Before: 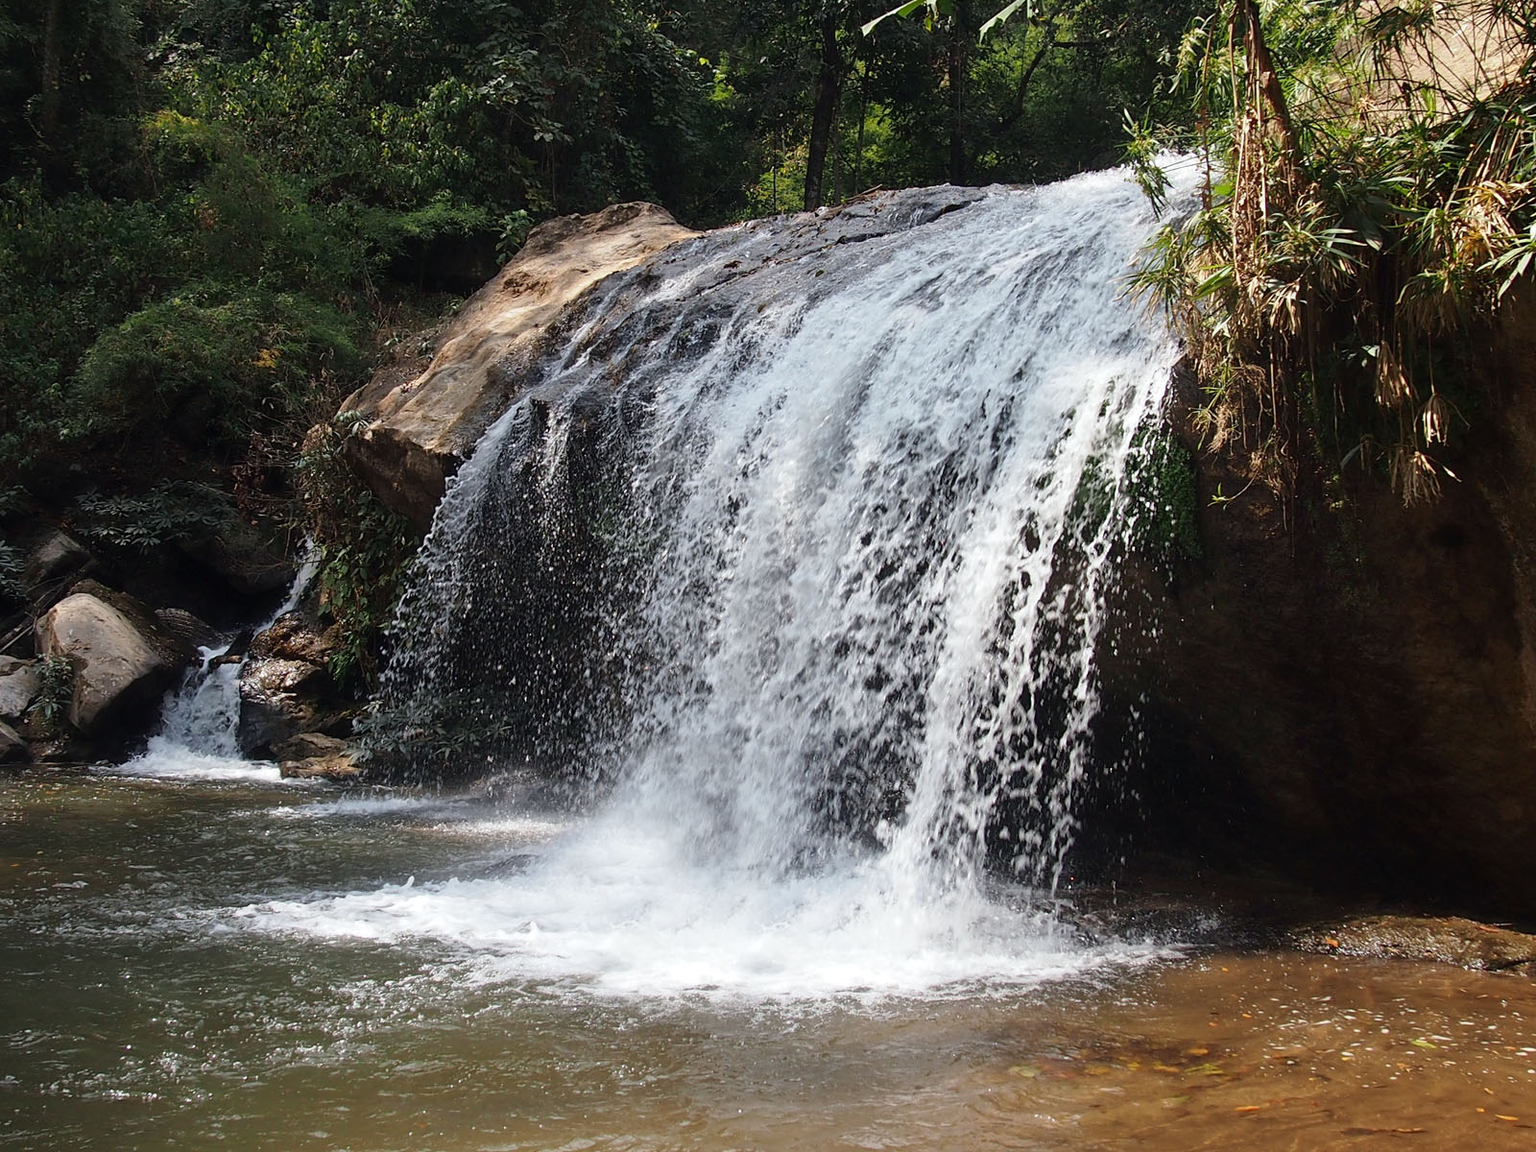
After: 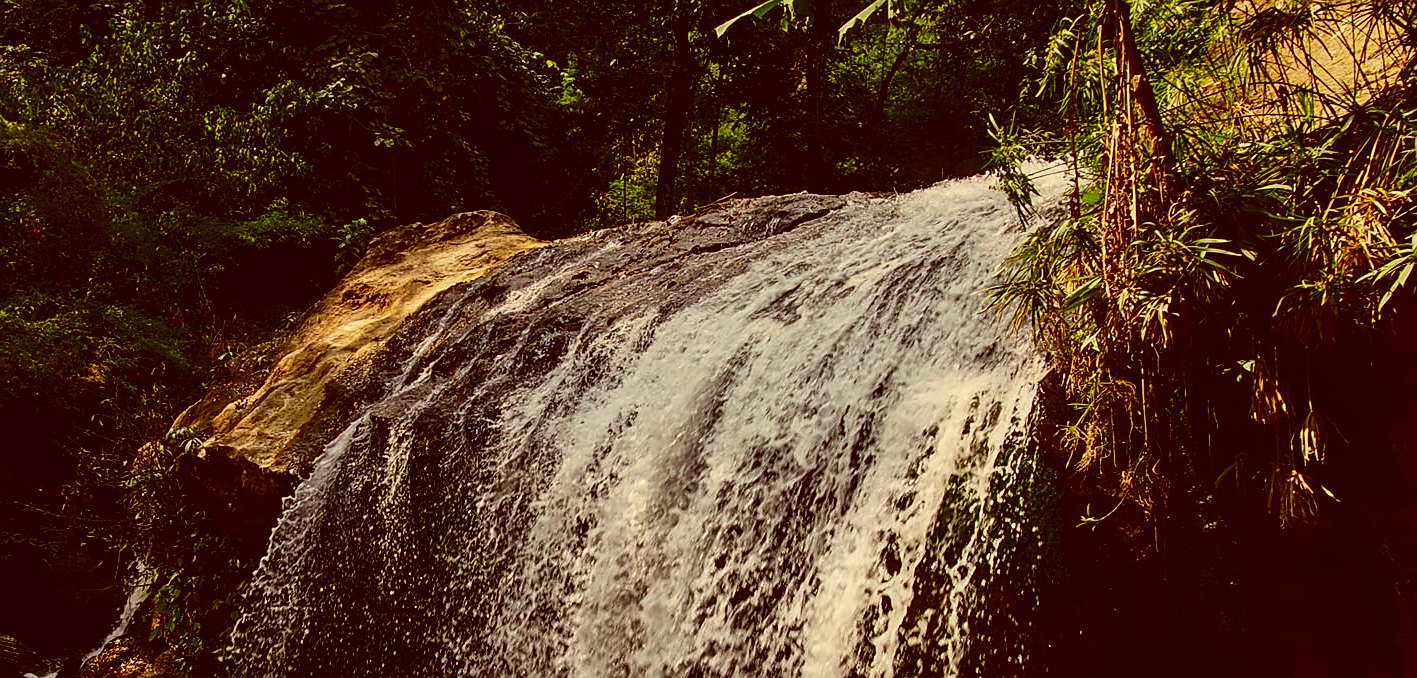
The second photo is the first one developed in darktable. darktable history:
local contrast: on, module defaults
exposure: black level correction 0, exposure -0.765 EV, compensate highlight preservation false
color correction: highlights a* 1.18, highlights b* 24.72, shadows a* 15.92, shadows b* 24.66
contrast brightness saturation: contrast 0.216, brightness -0.193, saturation 0.232
color balance rgb: perceptual saturation grading › global saturation 14.927%, perceptual brilliance grading › global brilliance 10.416%, perceptual brilliance grading › shadows 14.867%, global vibrance 20%
sharpen: on, module defaults
crop and rotate: left 11.381%, bottom 43.49%
shadows and highlights: radius 106.57, shadows 23.37, highlights -57.52, low approximation 0.01, soften with gaussian
